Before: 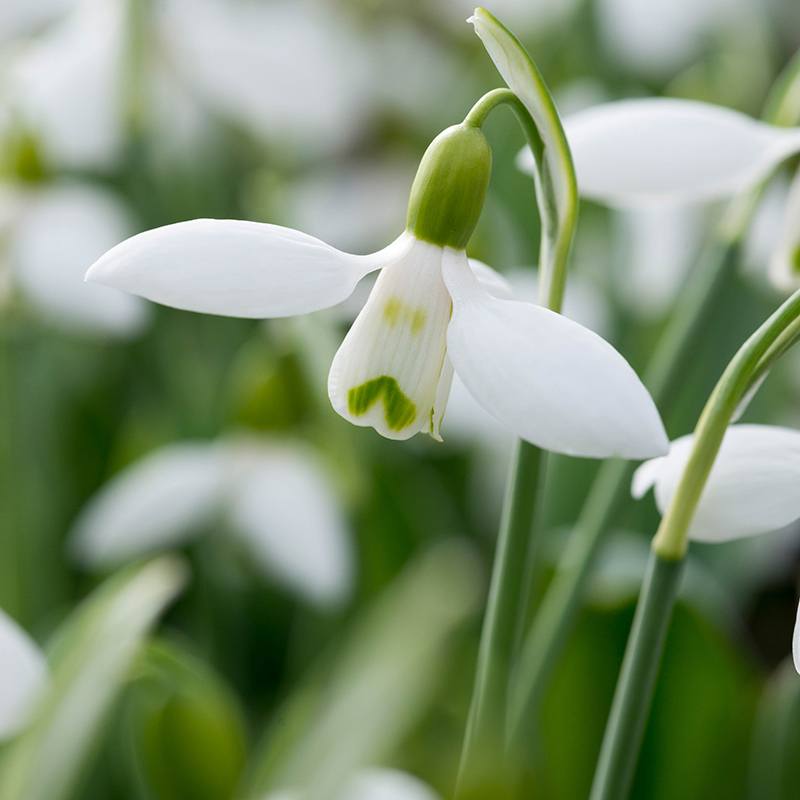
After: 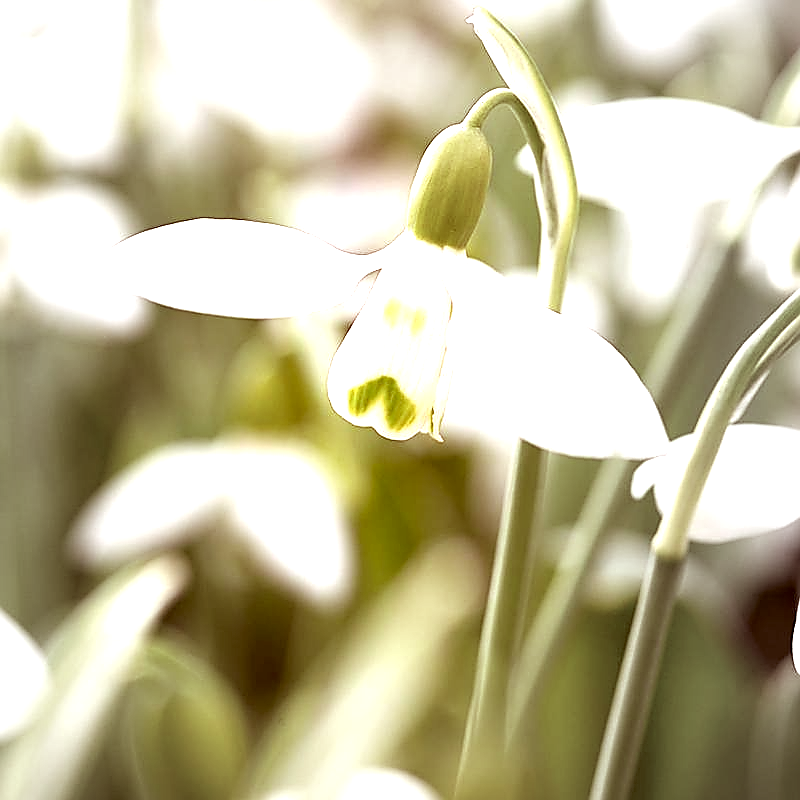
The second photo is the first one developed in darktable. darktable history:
exposure: black level correction 0, exposure 1.45 EV, compensate exposure bias true, compensate highlight preservation false
sharpen: radius 1.4, amount 1.25, threshold 0.7
color correction: highlights a* 9.03, highlights b* 8.71, shadows a* 40, shadows b* 40, saturation 0.8
vignetting: fall-off start 18.21%, fall-off radius 137.95%, brightness -0.207, center (-0.078, 0.066), width/height ratio 0.62, shape 0.59
